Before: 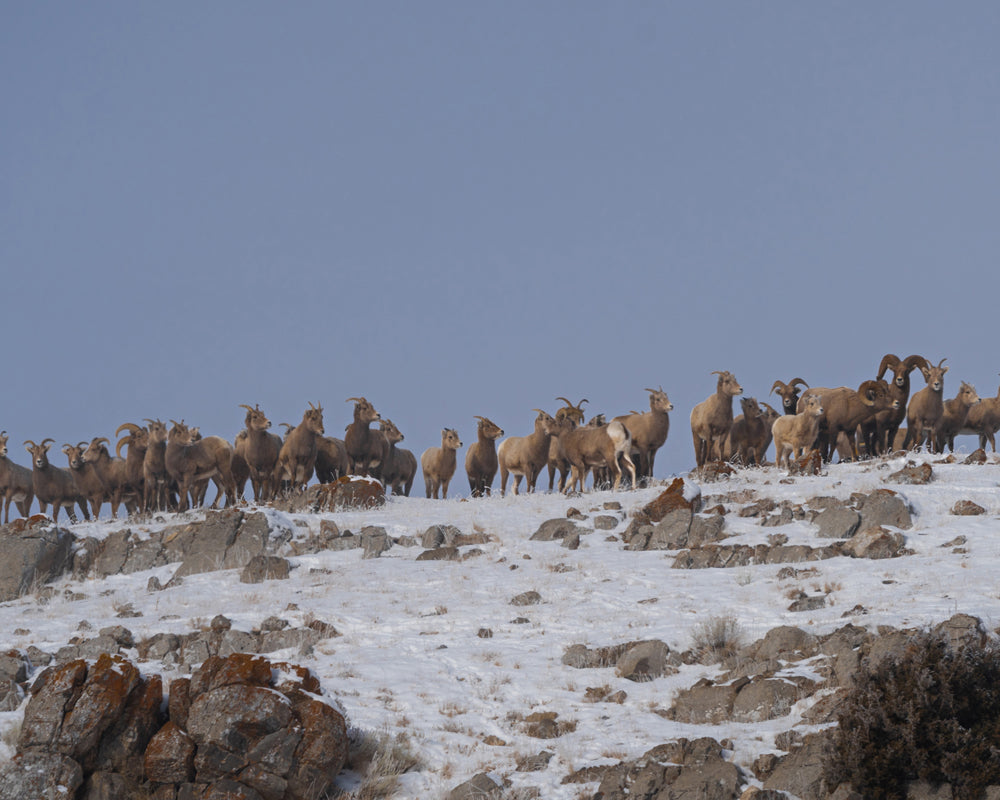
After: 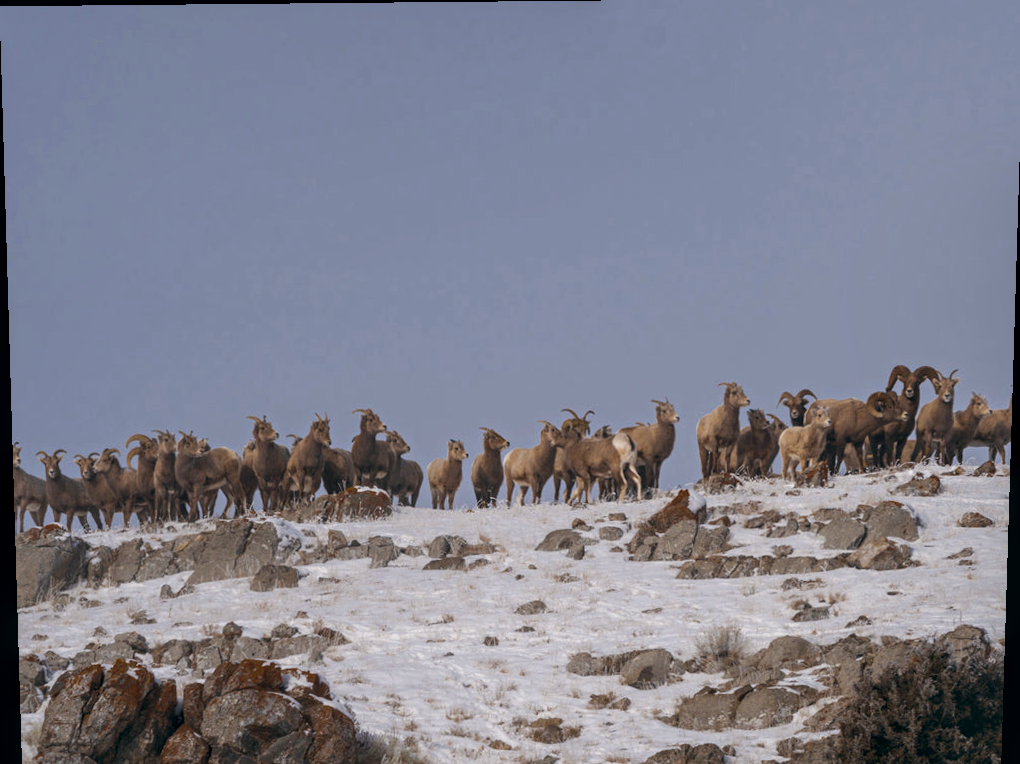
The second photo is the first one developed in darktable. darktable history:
local contrast: on, module defaults
crop: top 0.448%, right 0.264%, bottom 5.045%
rotate and perspective: lens shift (vertical) 0.048, lens shift (horizontal) -0.024, automatic cropping off
color balance: lift [1, 0.998, 1.001, 1.002], gamma [1, 1.02, 1, 0.98], gain [1, 1.02, 1.003, 0.98]
